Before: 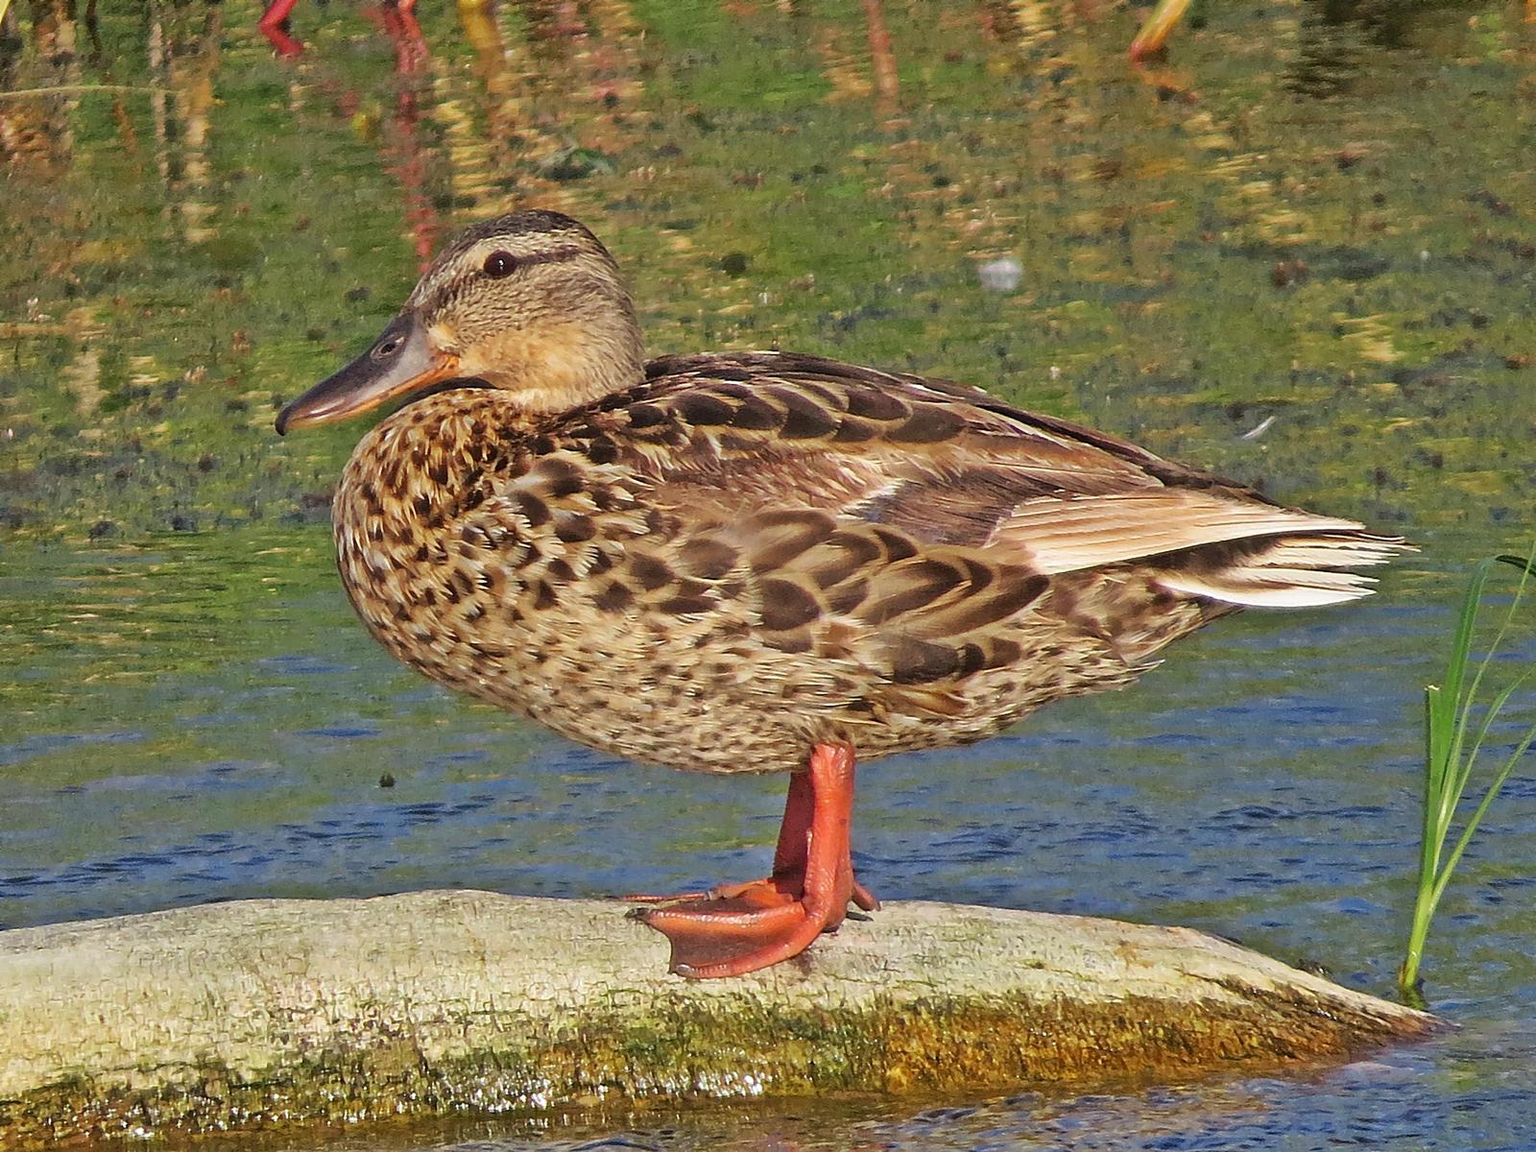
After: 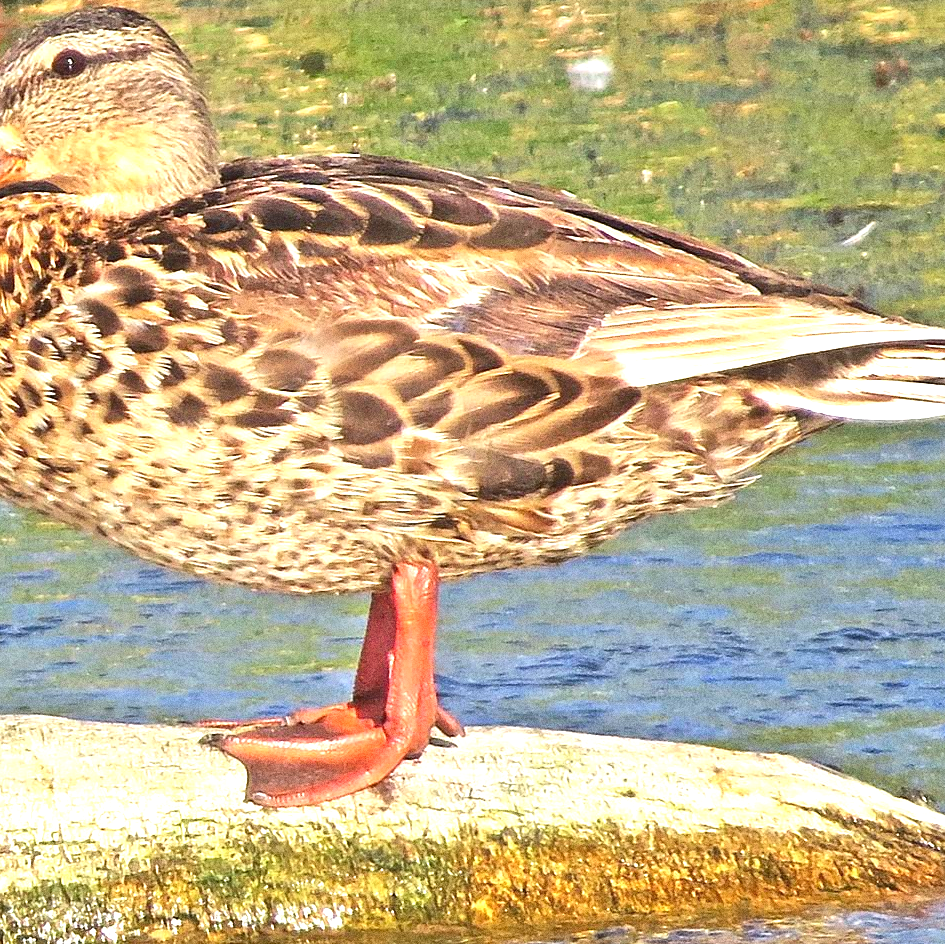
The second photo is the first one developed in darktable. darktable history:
crop and rotate: left 28.256%, top 17.734%, right 12.656%, bottom 3.573%
grain: coarseness 0.09 ISO, strength 40%
exposure: black level correction 0, exposure 1.35 EV, compensate exposure bias true, compensate highlight preservation false
